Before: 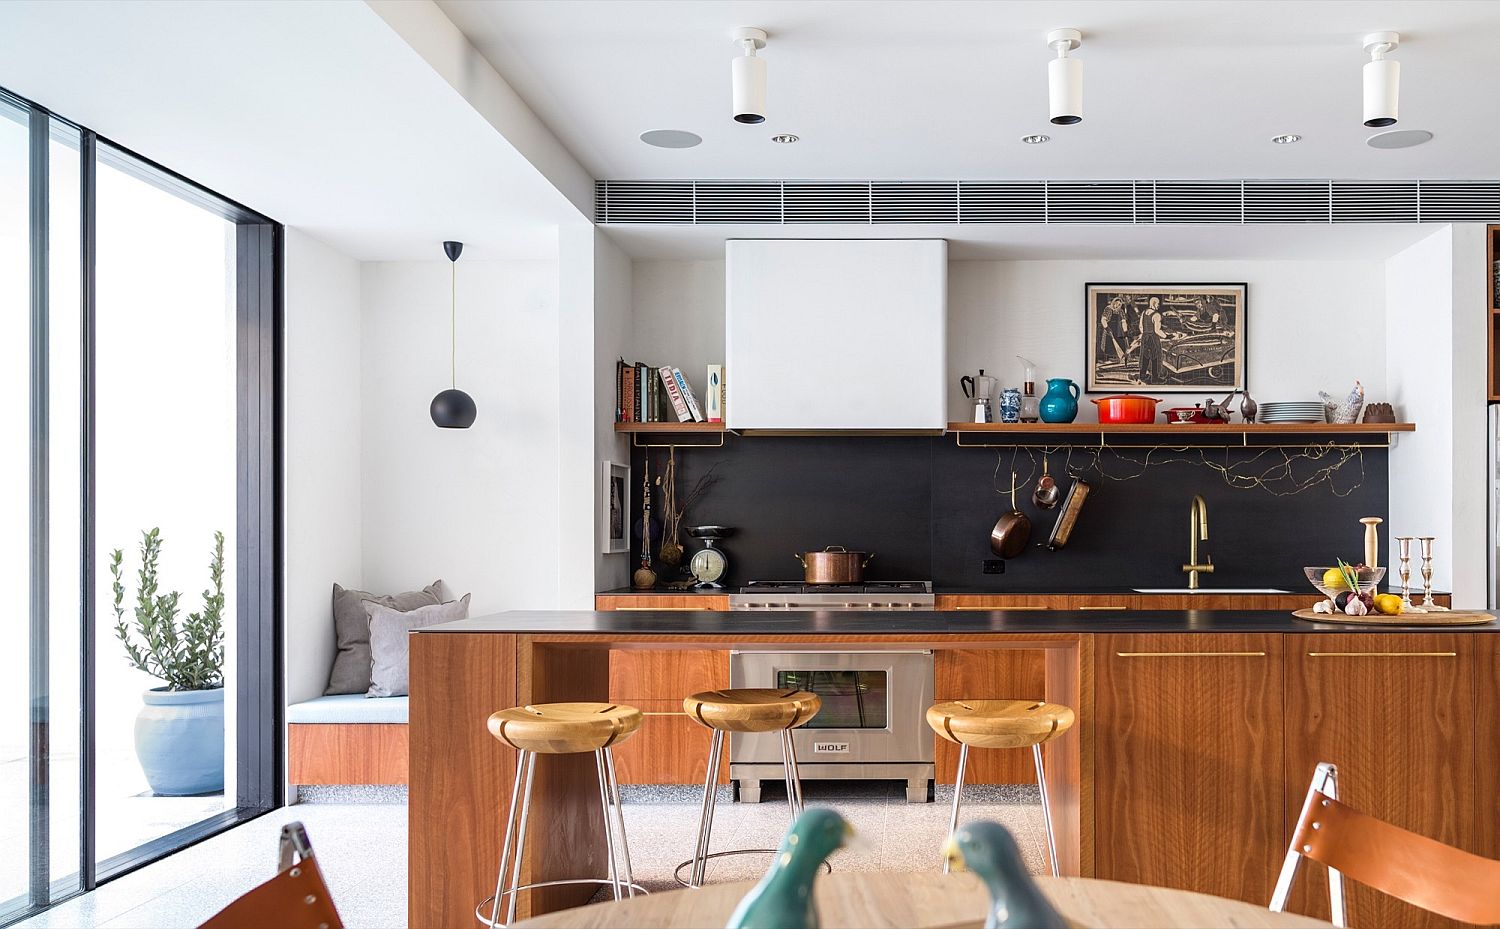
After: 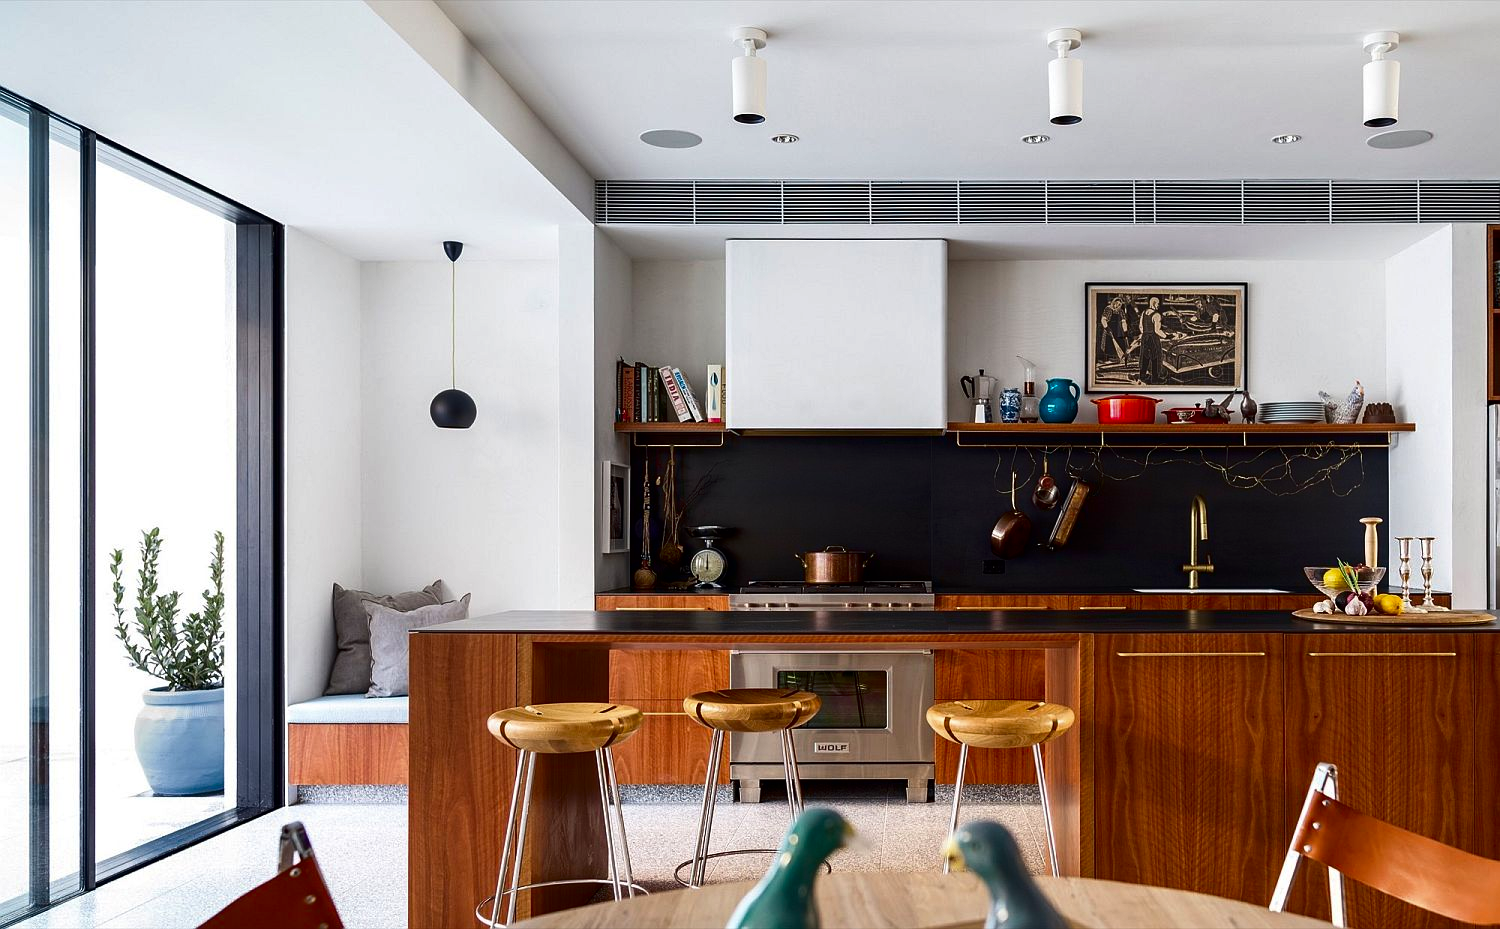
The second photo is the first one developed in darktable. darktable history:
contrast brightness saturation: contrast 0.099, brightness -0.258, saturation 0.139
